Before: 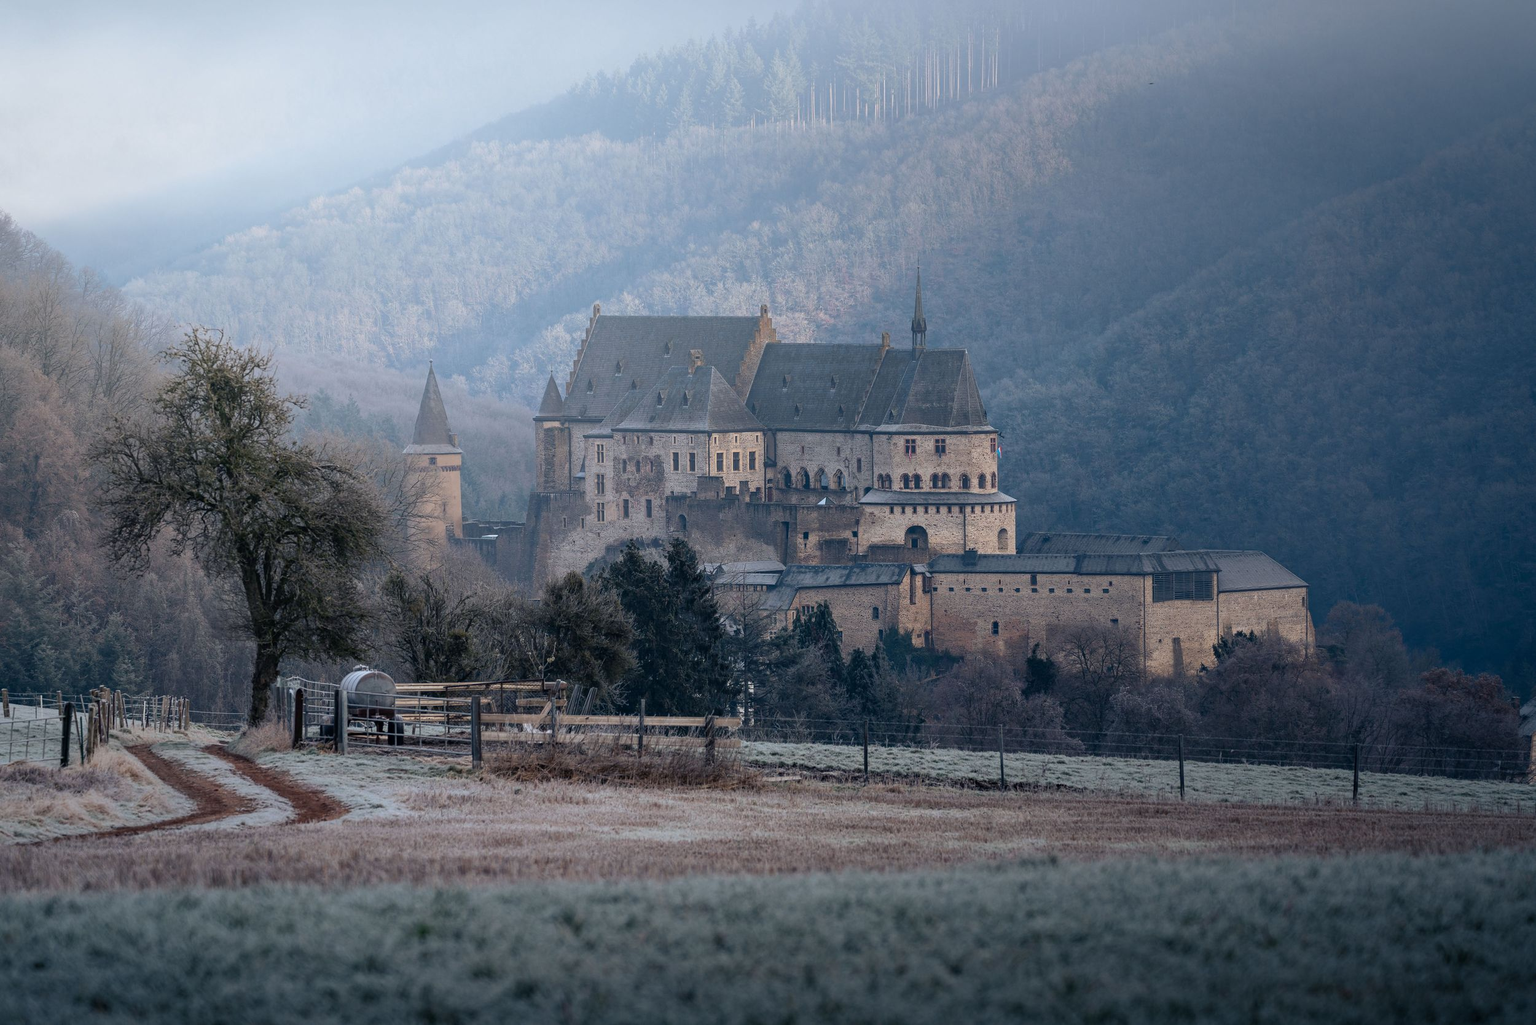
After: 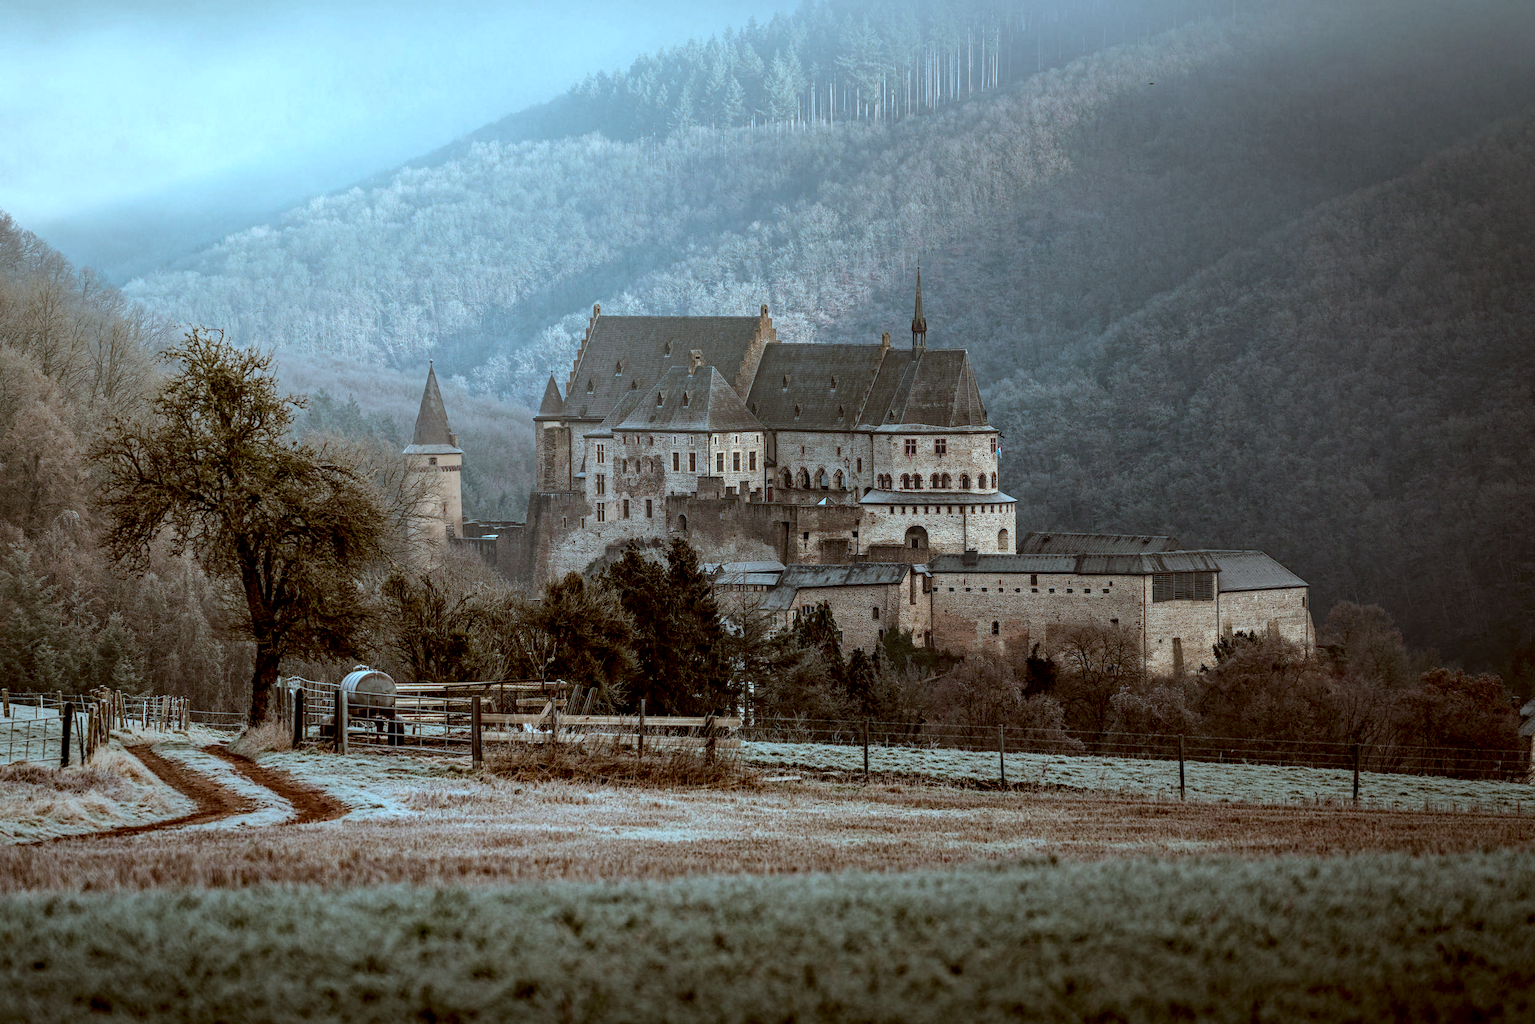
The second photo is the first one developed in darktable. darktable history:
color correction: highlights a* -14.55, highlights b* -15.94, shadows a* 10.59, shadows b* 30.07
haze removal: compatibility mode true, adaptive false
local contrast: highlights 60%, shadows 61%, detail 160%
